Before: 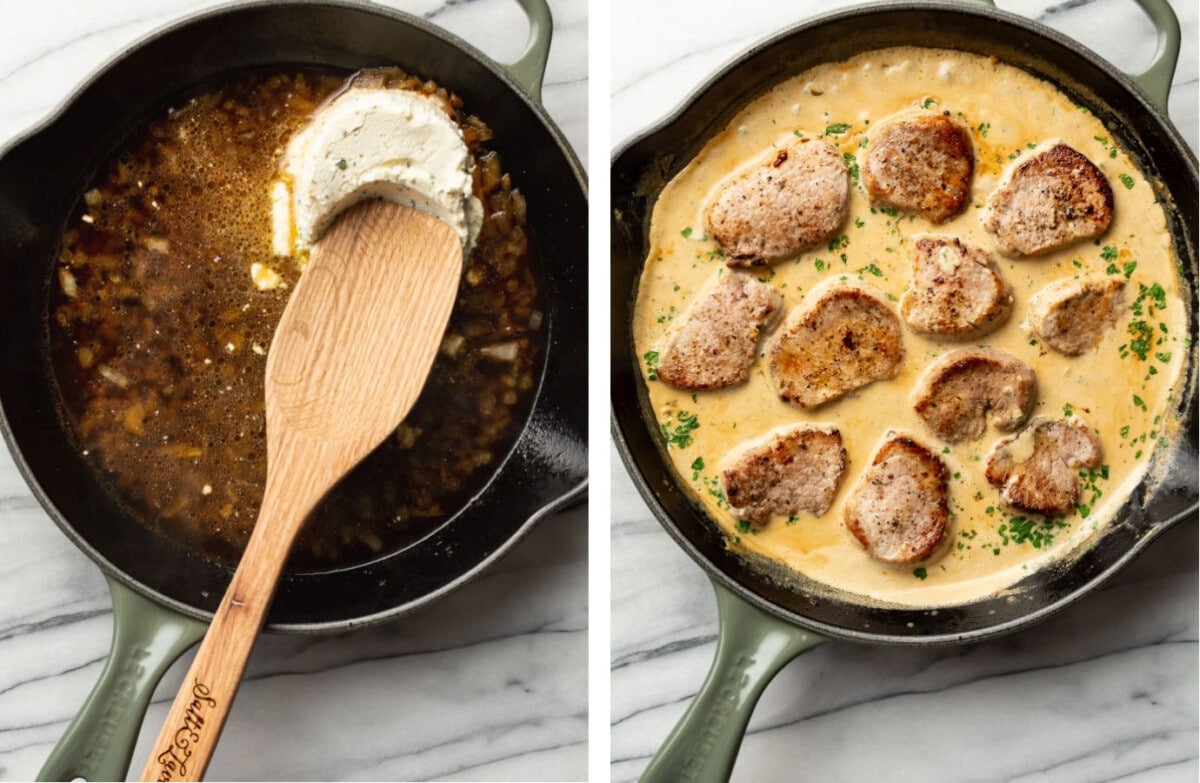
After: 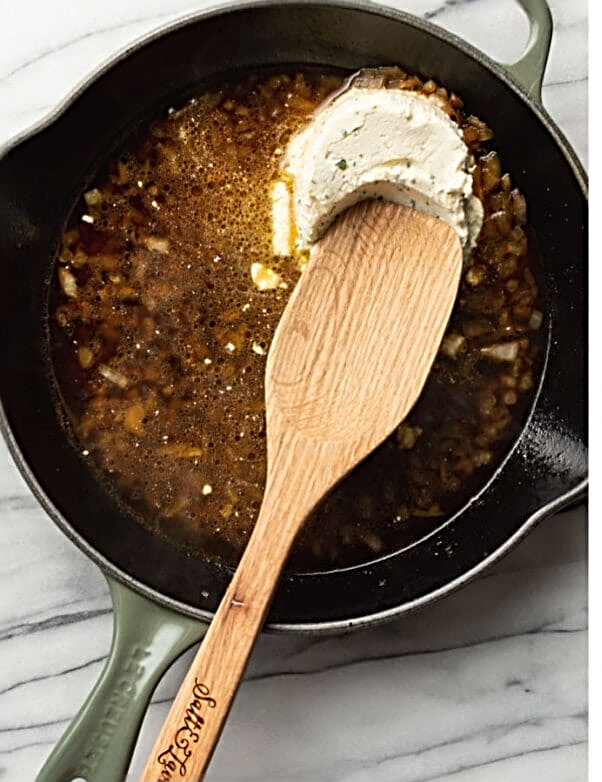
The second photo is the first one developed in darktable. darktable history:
sharpen: radius 2.988, amount 0.773
crop and rotate: left 0.05%, top 0%, right 49.744%
